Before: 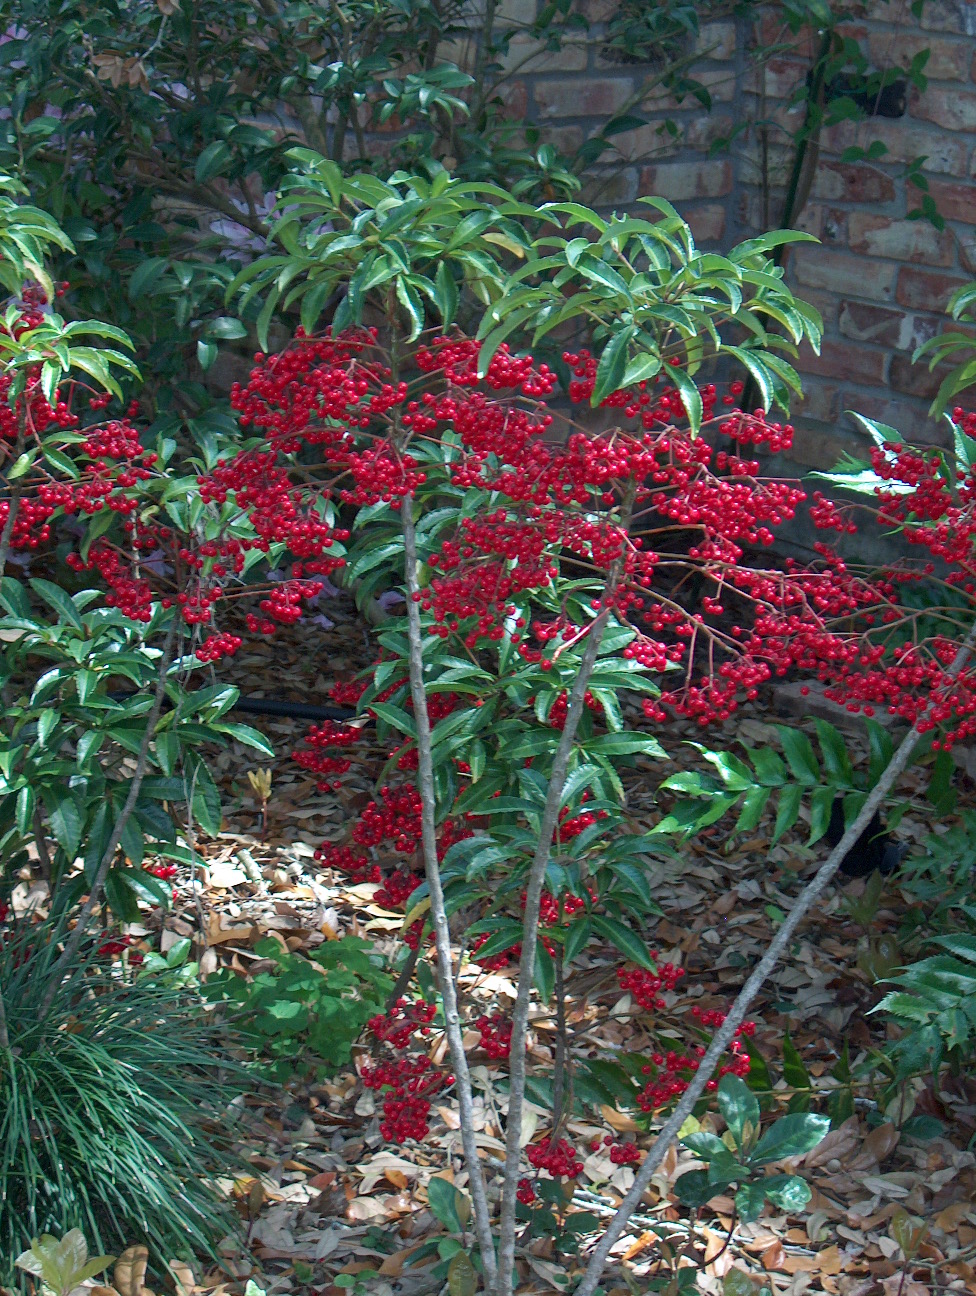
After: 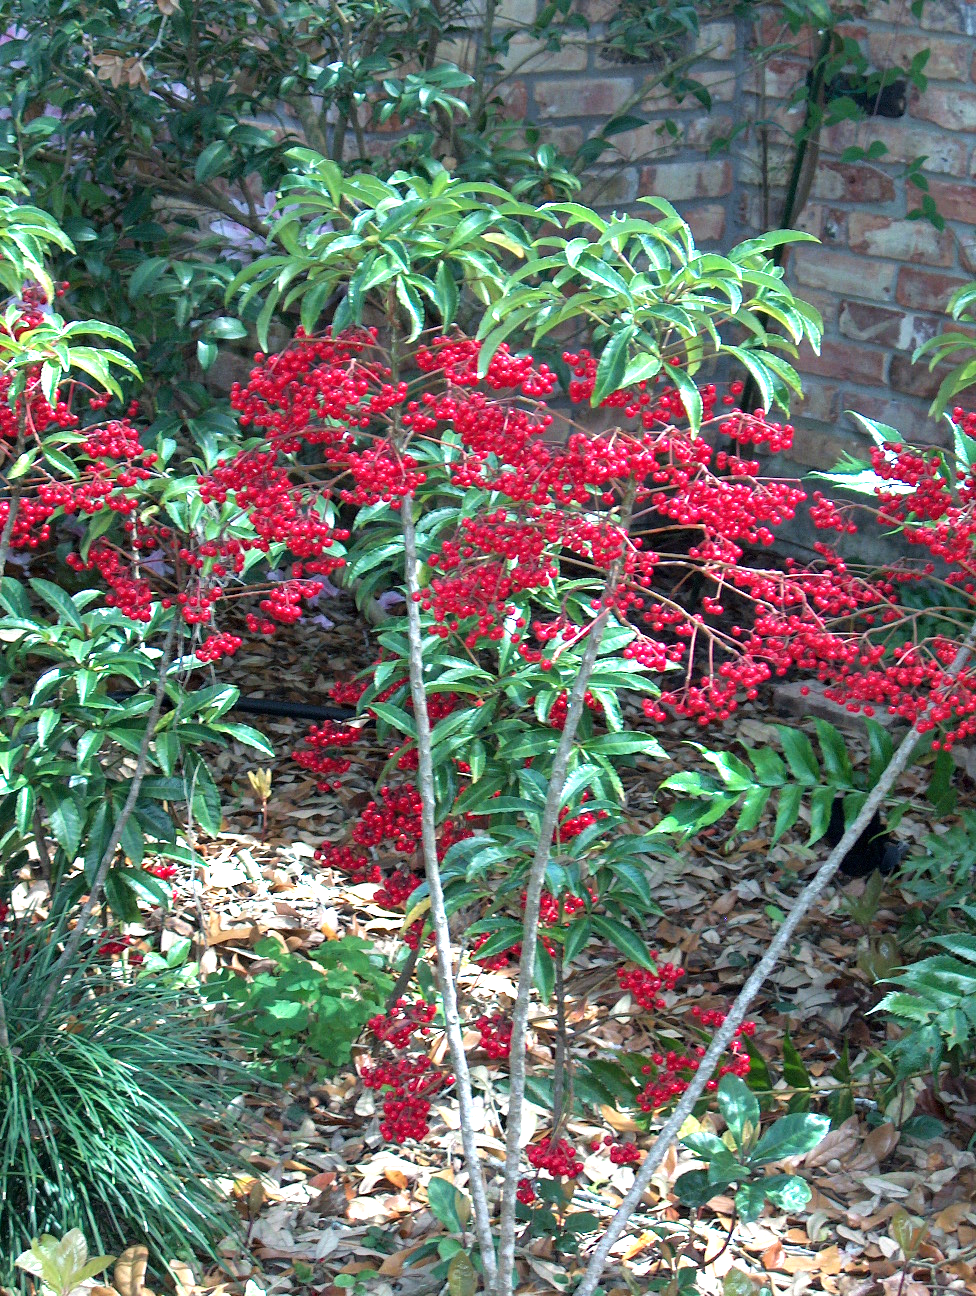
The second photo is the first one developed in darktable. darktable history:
exposure: black level correction 0, exposure 0.5 EV, compensate highlight preservation false
contrast equalizer: y [[0.5, 0.488, 0.462, 0.461, 0.491, 0.5], [0.5 ×6], [0.5 ×6], [0 ×6], [0 ×6]], mix -0.218
shadows and highlights: radius 133.14, soften with gaussian
tone equalizer: -8 EV -0.77 EV, -7 EV -0.692 EV, -6 EV -0.602 EV, -5 EV -0.4 EV, -3 EV 0.397 EV, -2 EV 0.6 EV, -1 EV 0.692 EV, +0 EV 0.721 EV
